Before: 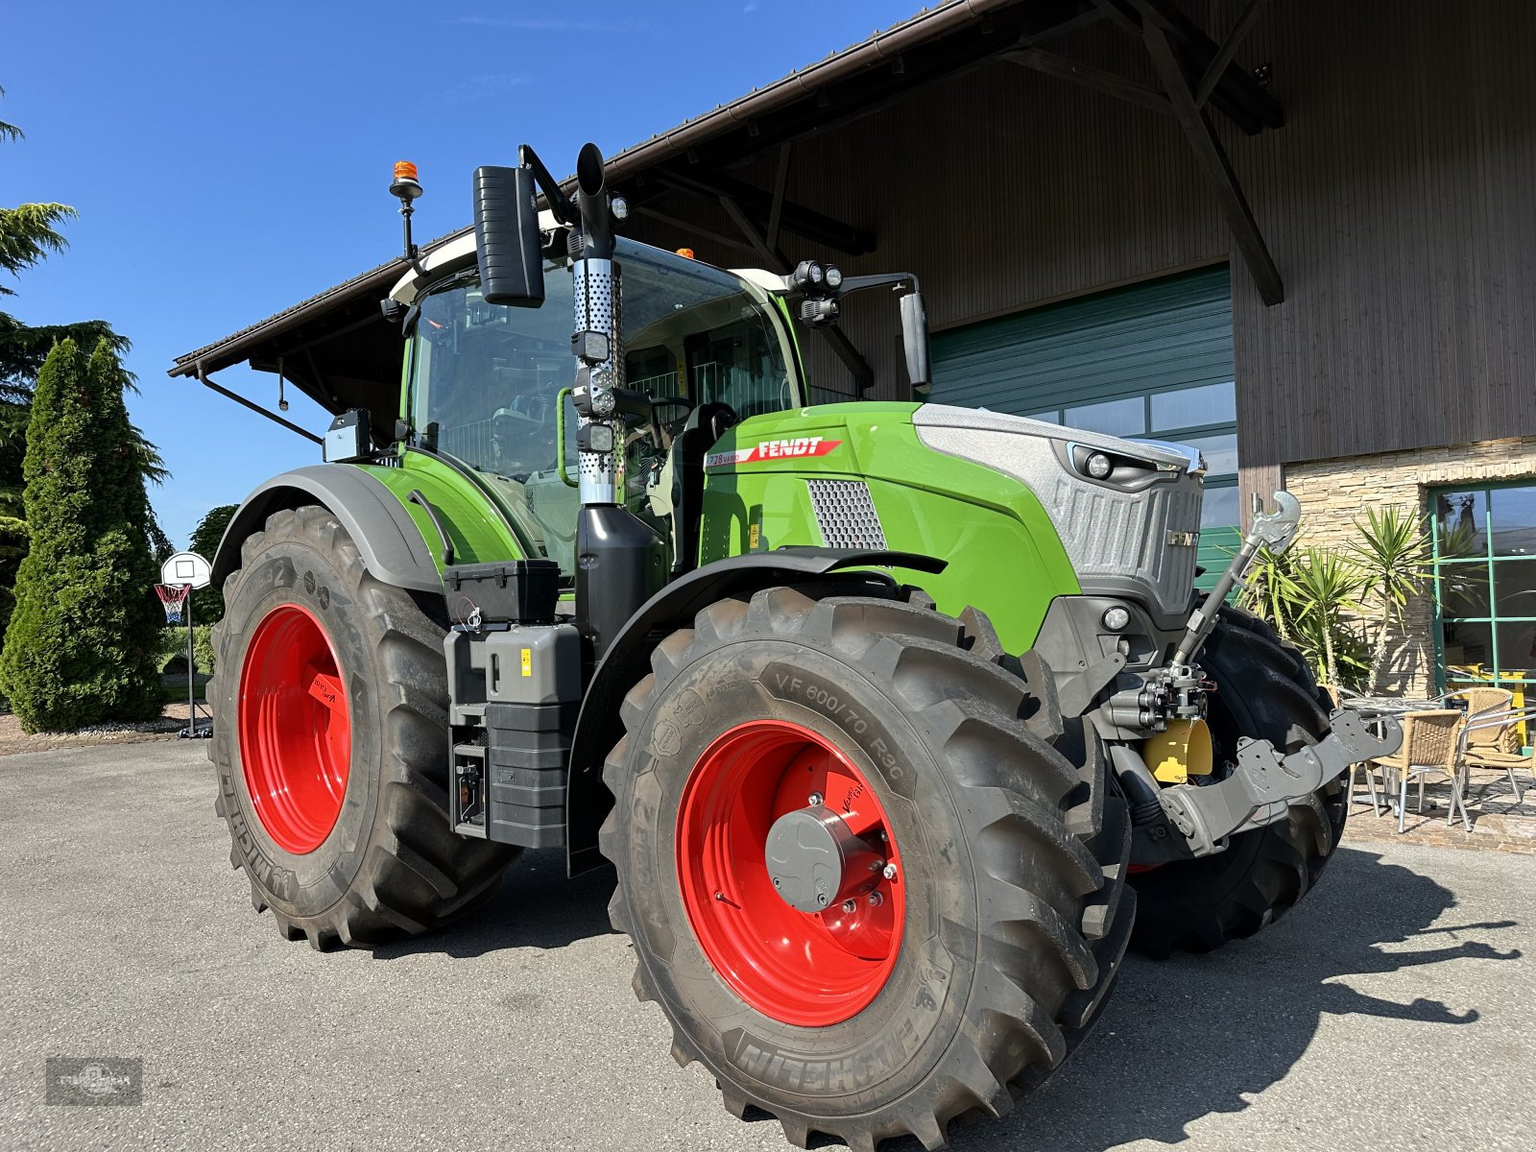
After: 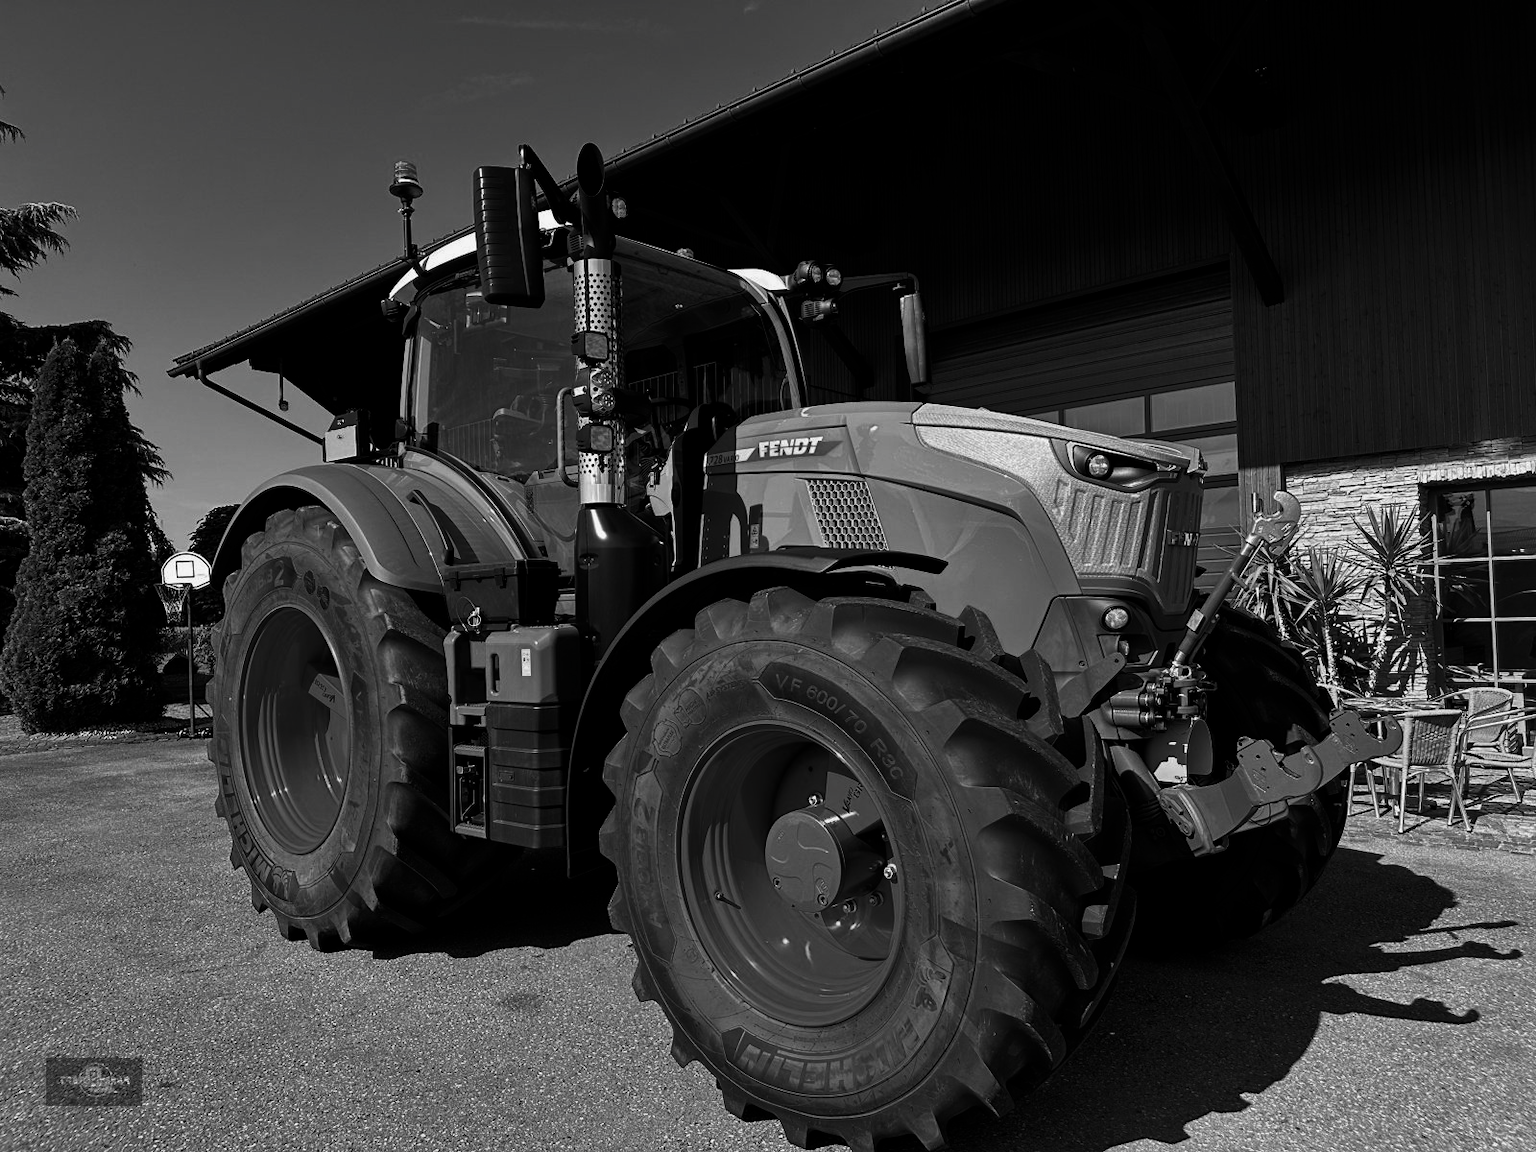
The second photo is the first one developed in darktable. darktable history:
contrast brightness saturation: contrast -0.03, brightness -0.608, saturation -0.998
